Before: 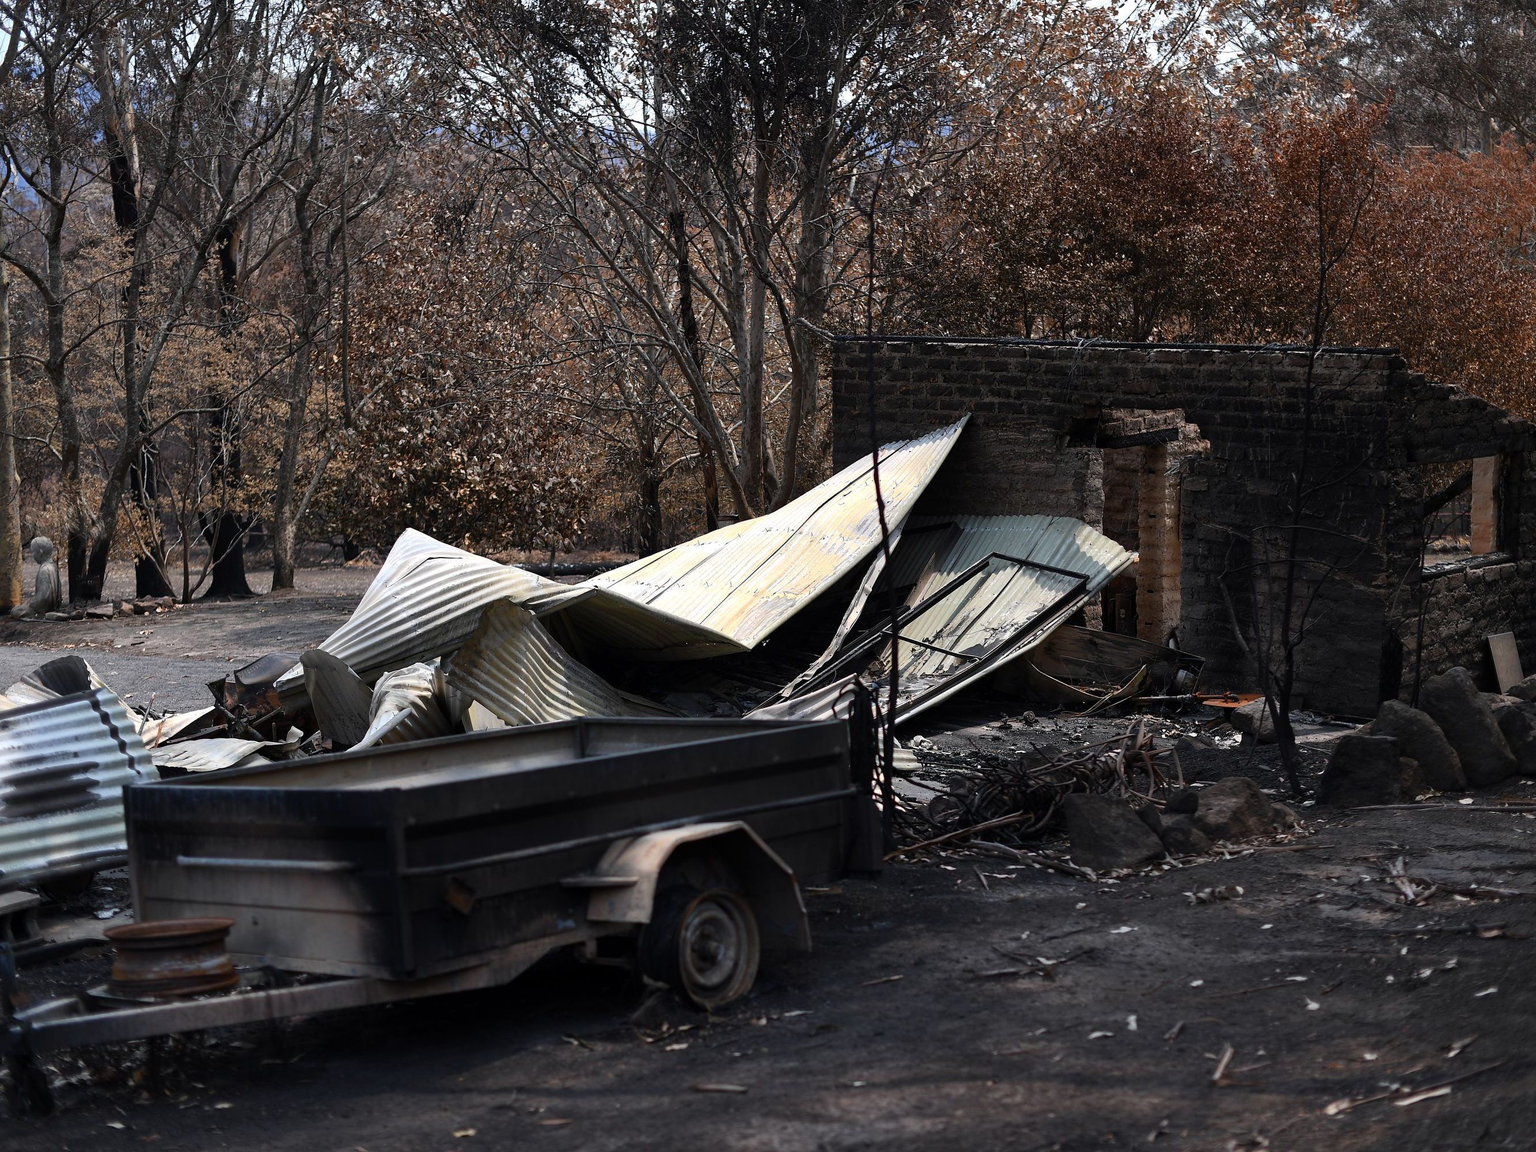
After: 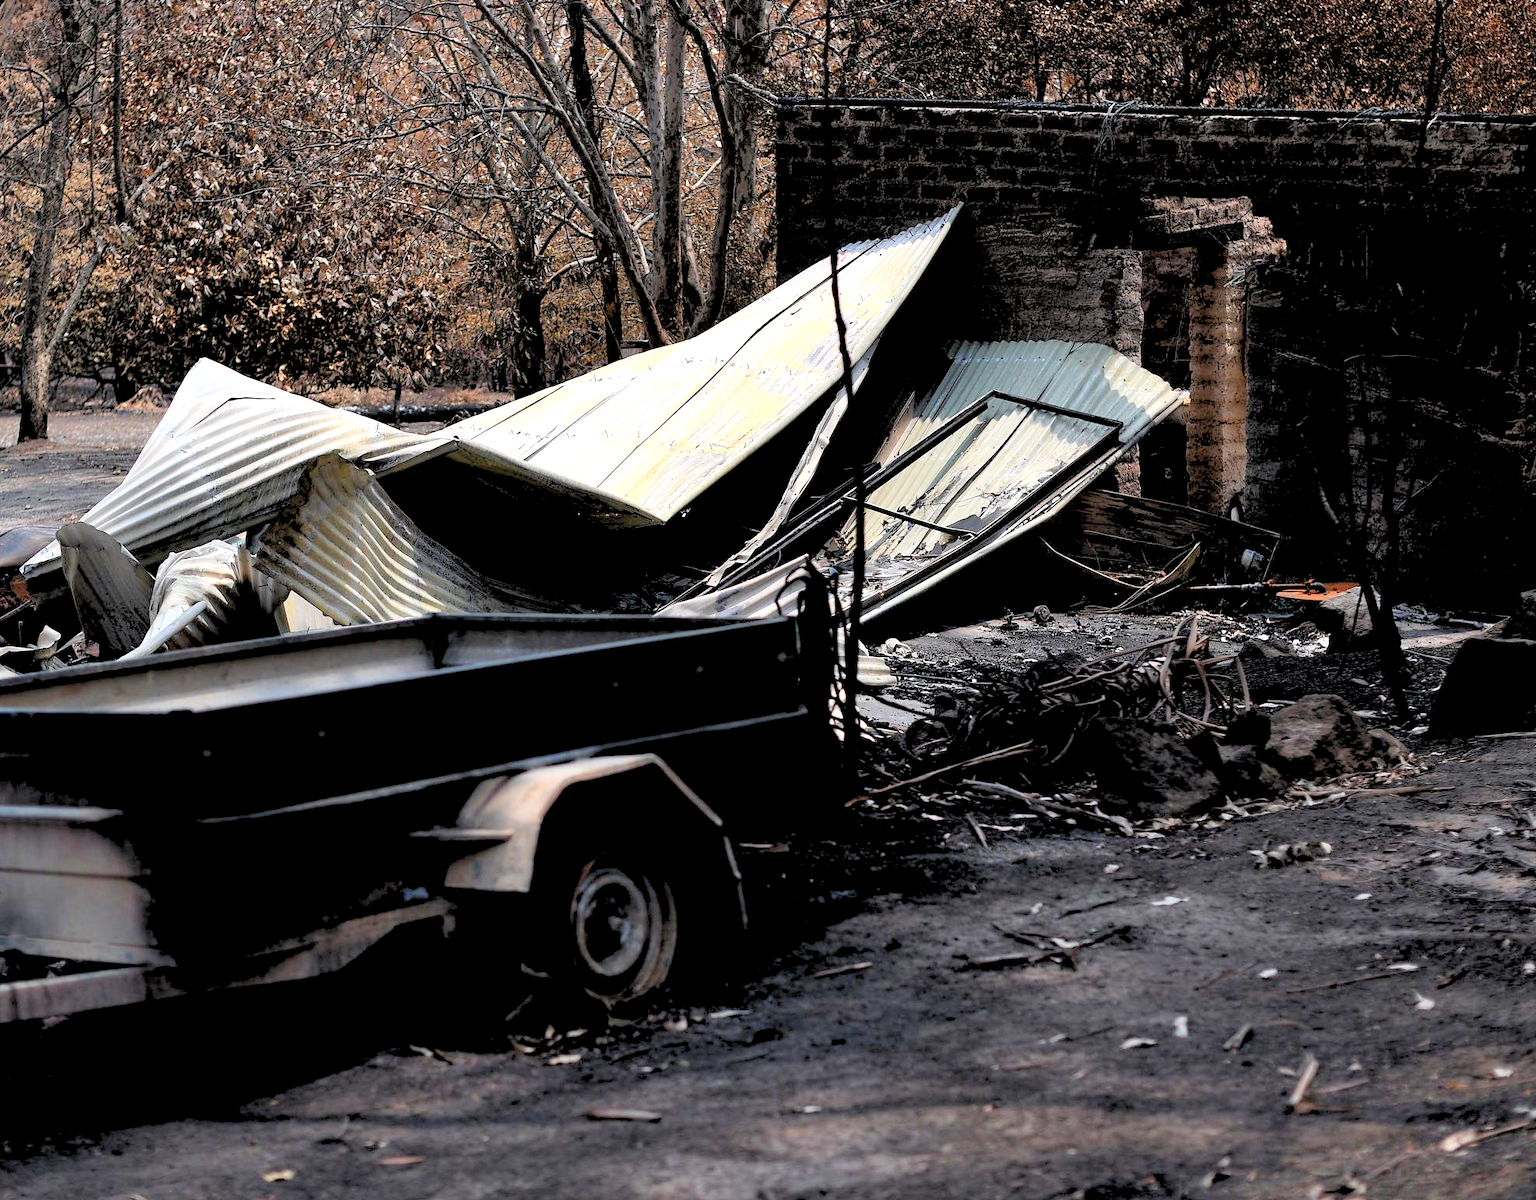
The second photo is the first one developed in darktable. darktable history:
white balance: emerald 1
rgb levels: levels [[0.01, 0.419, 0.839], [0, 0.5, 1], [0, 0.5, 1]]
crop: left 16.871%, top 22.857%, right 9.116%
levels: levels [0.072, 0.414, 0.976]
